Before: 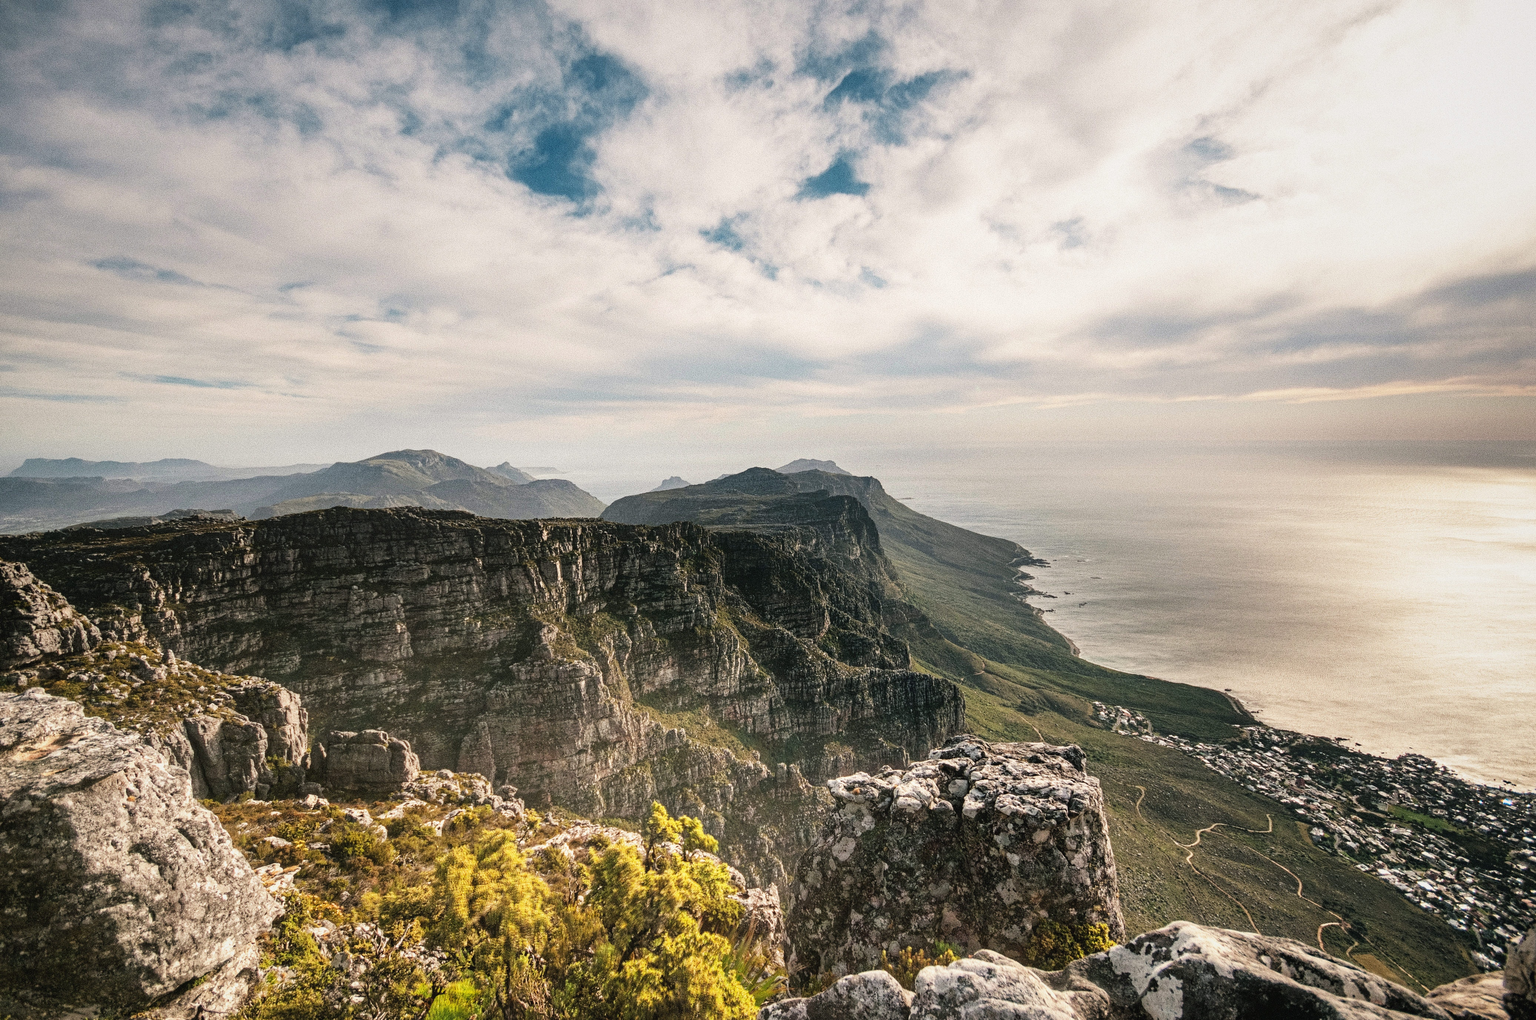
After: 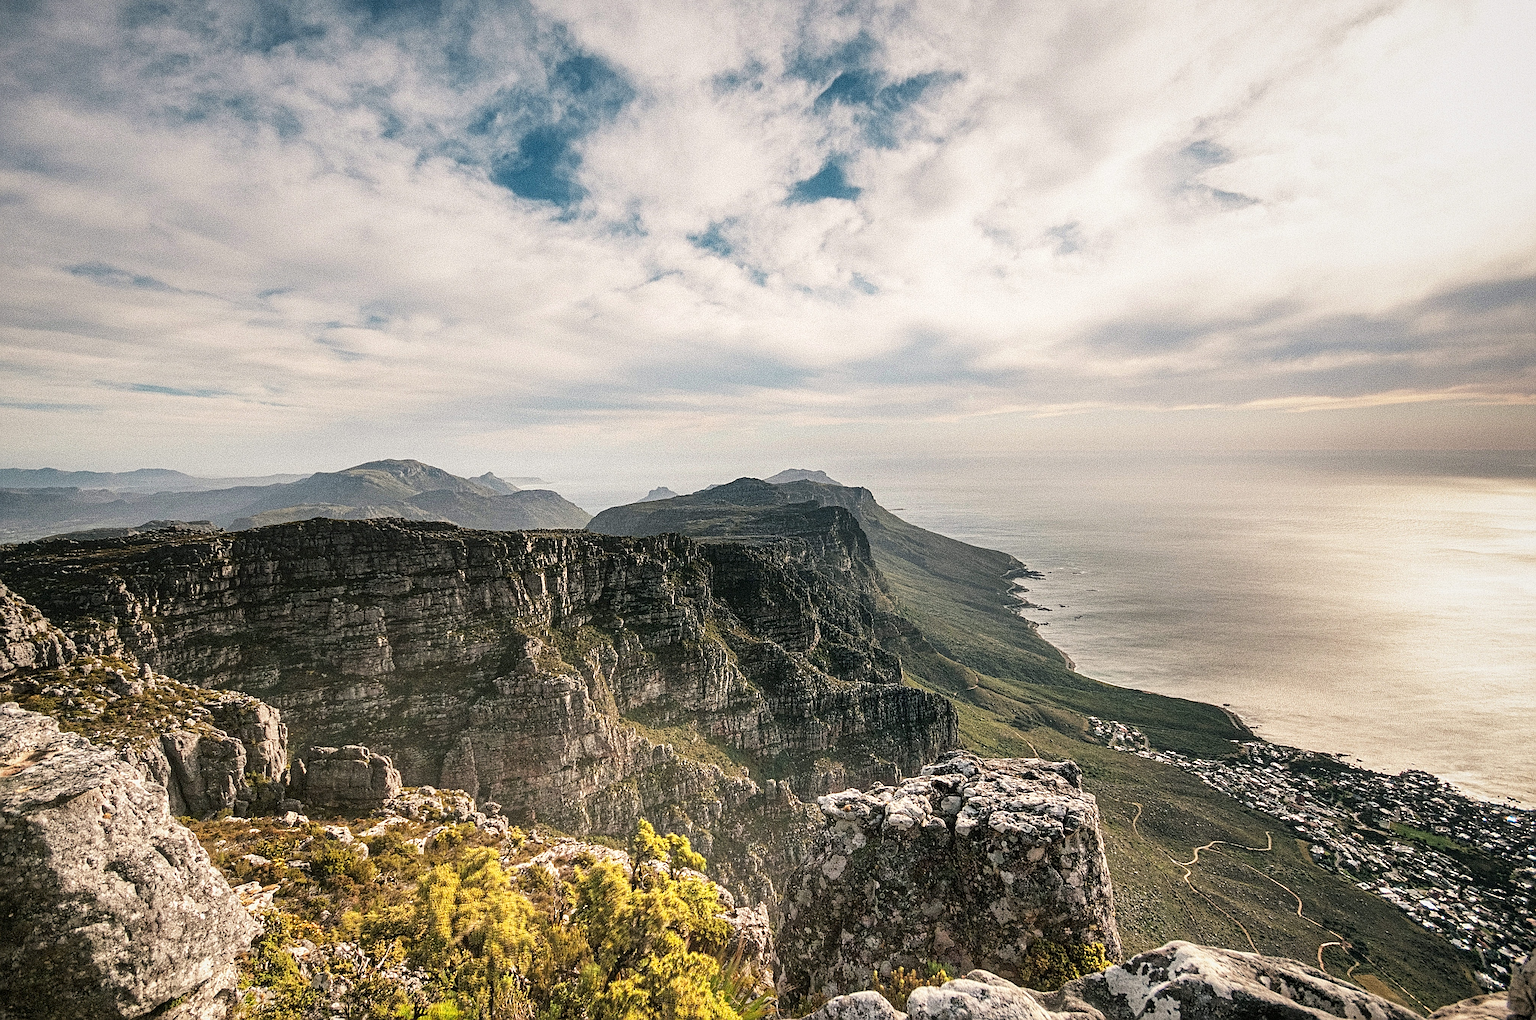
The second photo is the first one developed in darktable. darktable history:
crop: left 1.743%, right 0.268%, bottom 2.011%
local contrast: highlights 100%, shadows 100%, detail 120%, midtone range 0.2
sharpen: radius 2.584, amount 0.688
